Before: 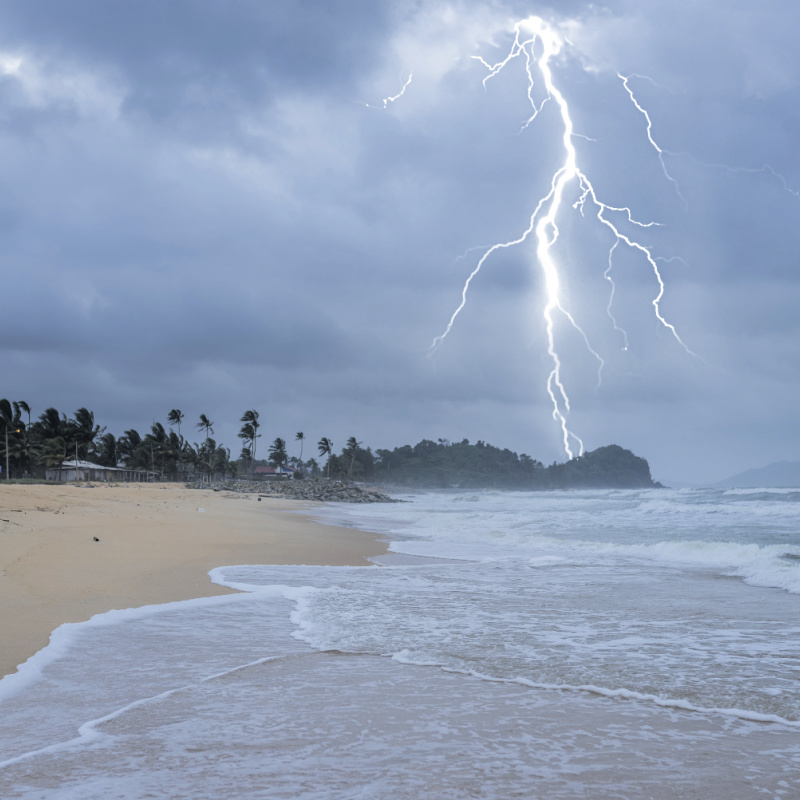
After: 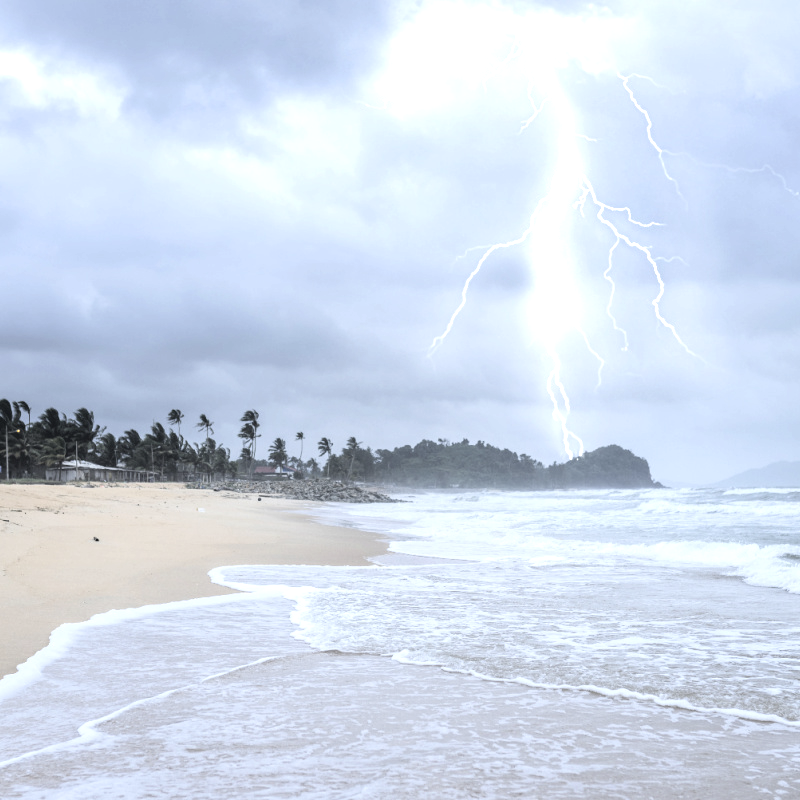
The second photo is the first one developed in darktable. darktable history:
contrast brightness saturation: contrast 0.104, saturation -0.354
exposure: exposure 1 EV, compensate exposure bias true, compensate highlight preservation false
